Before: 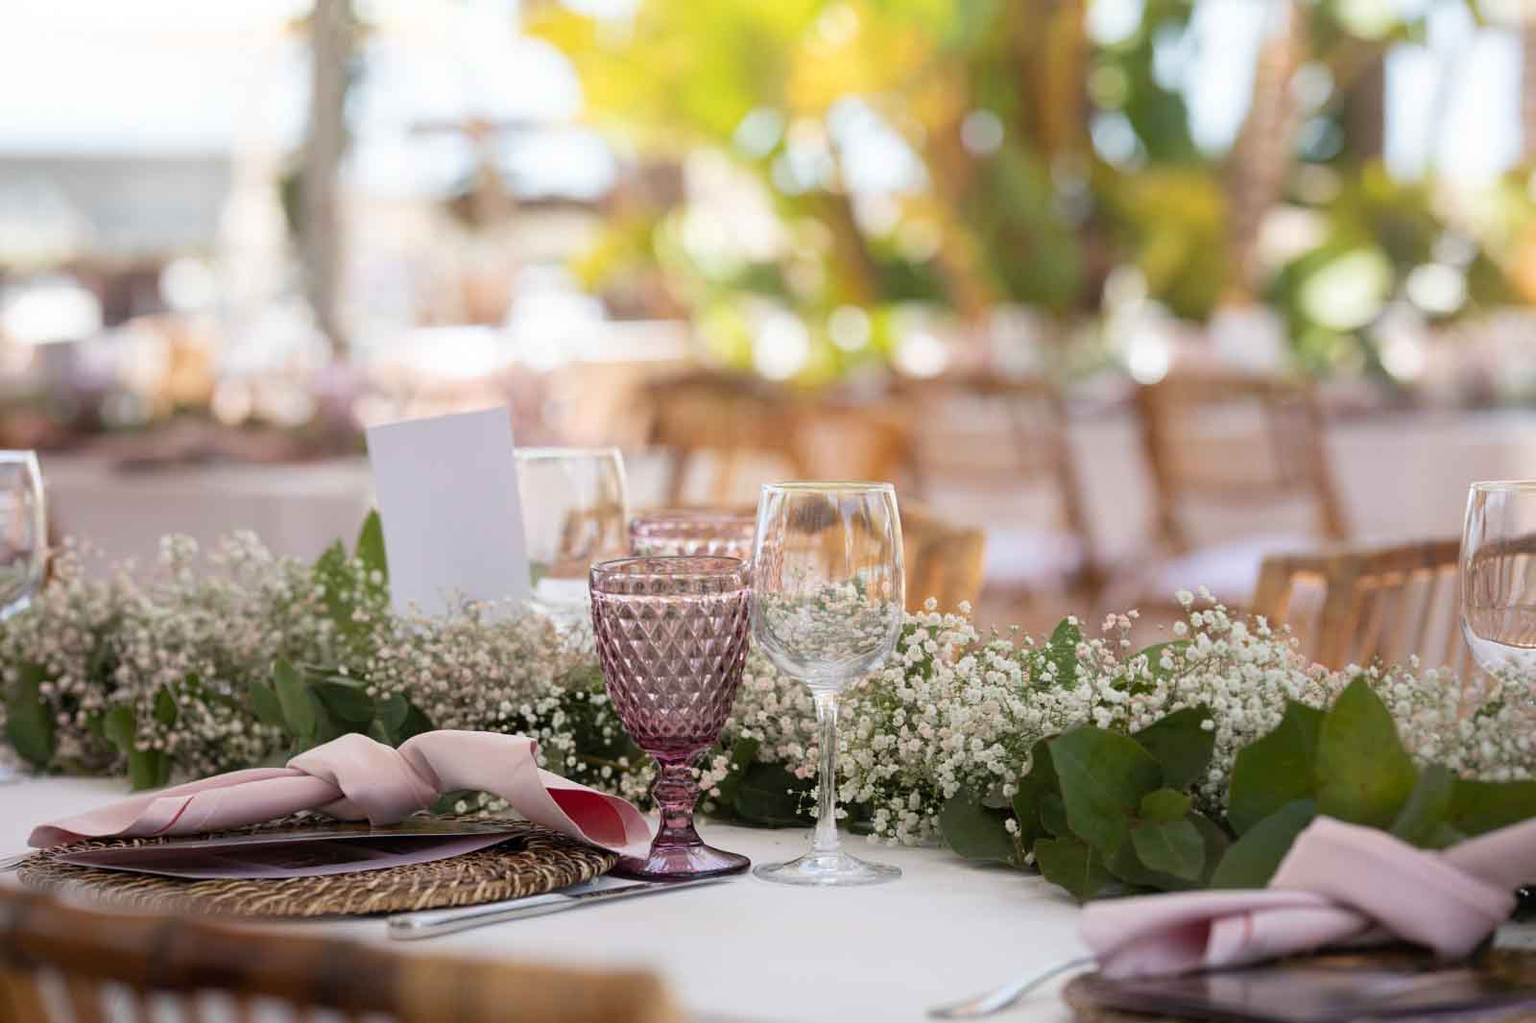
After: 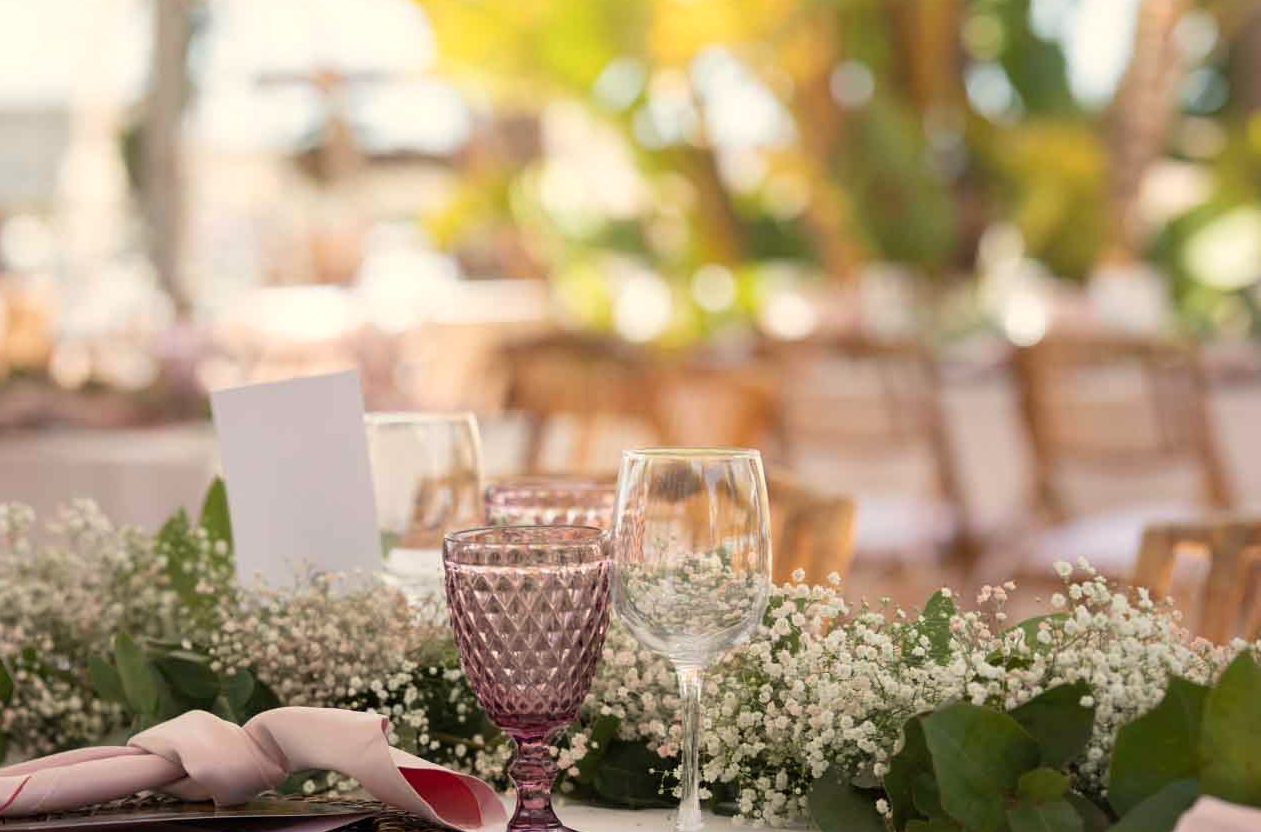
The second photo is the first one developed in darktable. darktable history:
crop and rotate: left 10.77%, top 5.1%, right 10.41%, bottom 16.76%
white balance: red 1.045, blue 0.932
